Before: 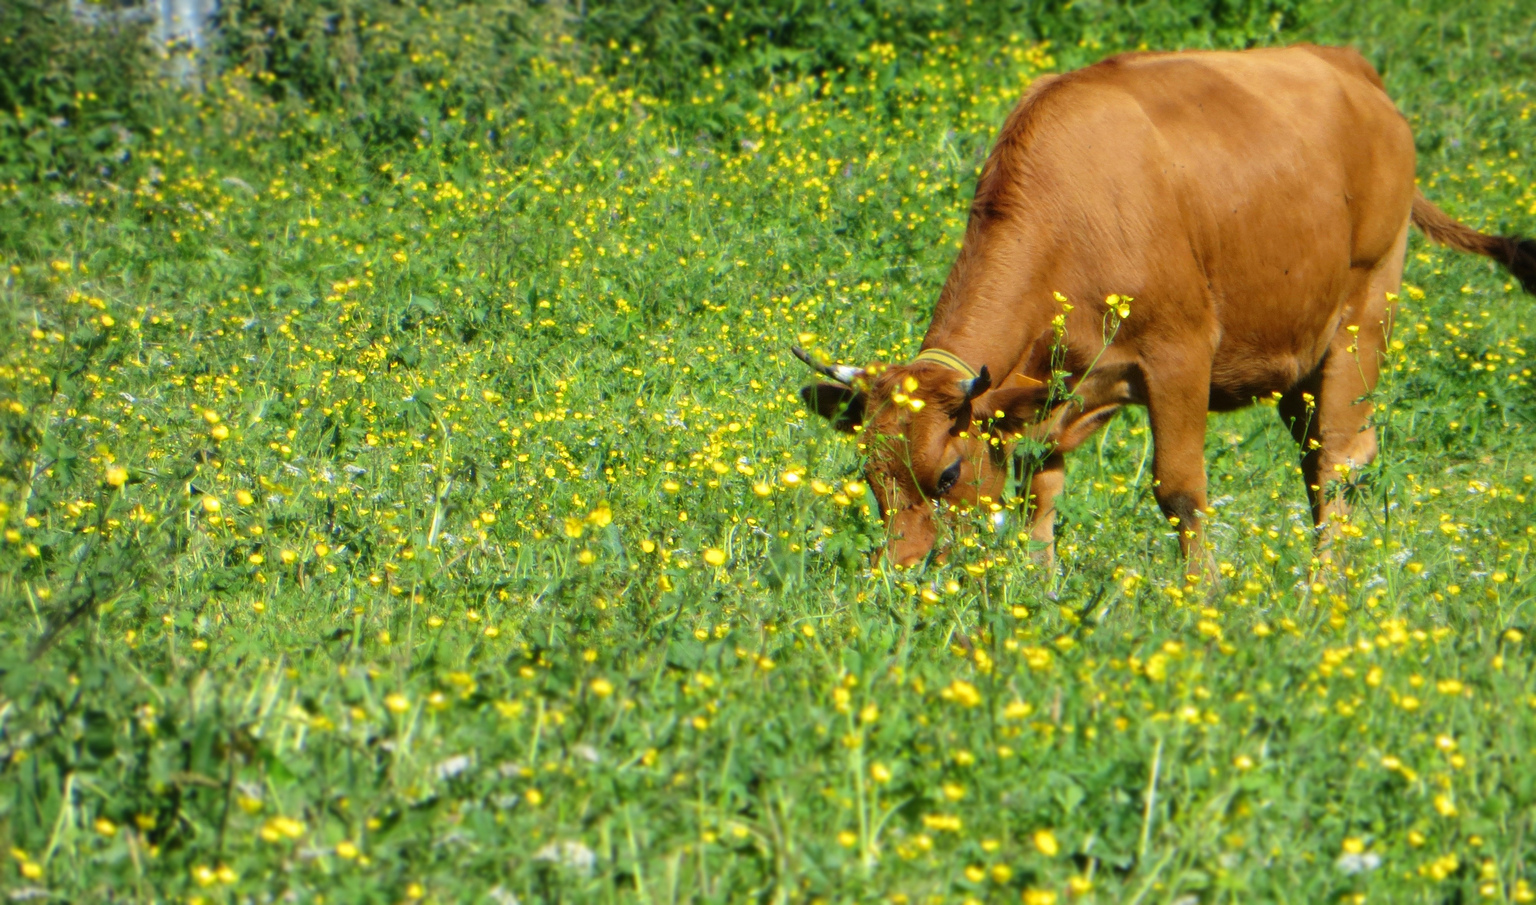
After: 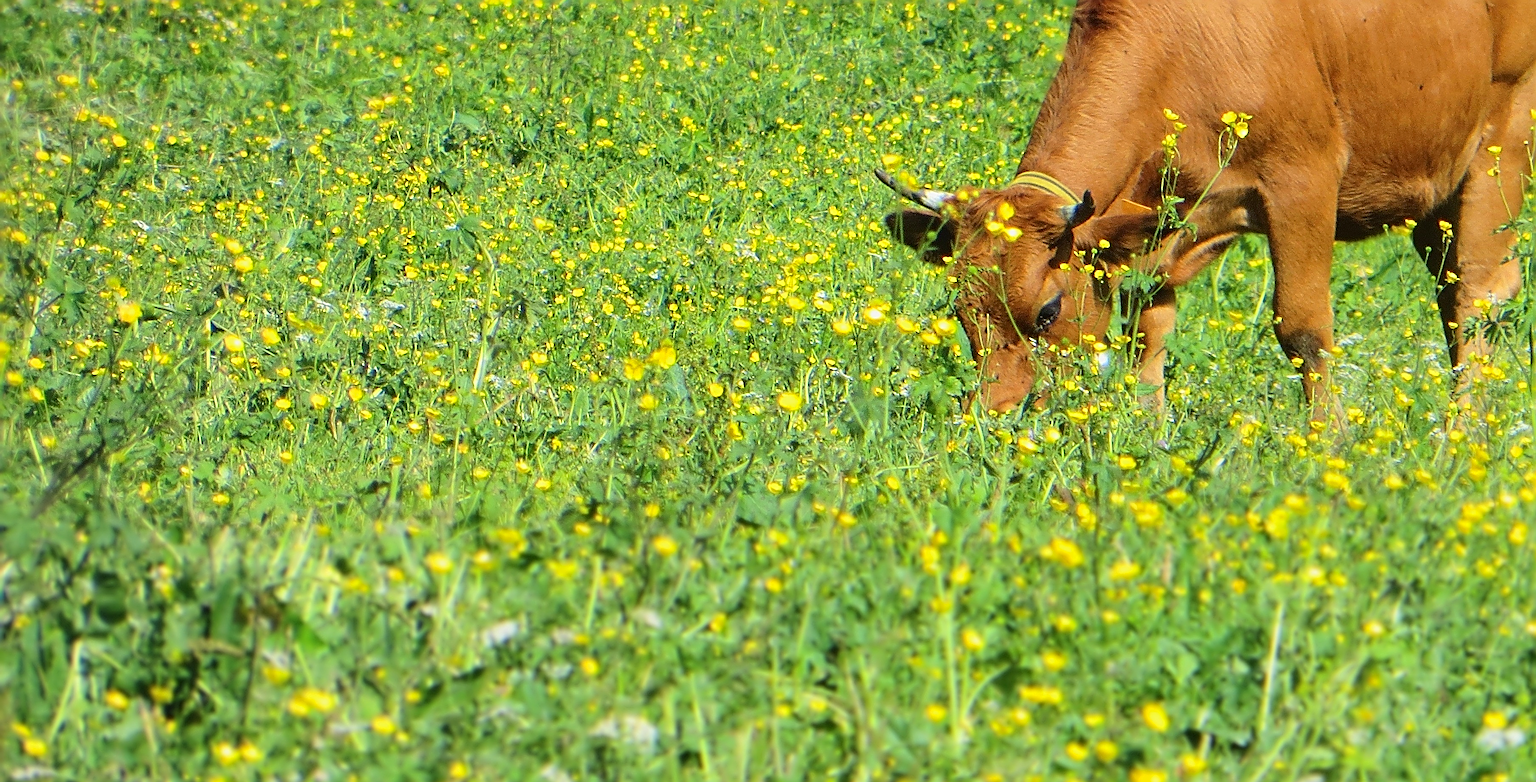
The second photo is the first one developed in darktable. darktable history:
crop: top 21.407%, right 9.441%, bottom 0.265%
sharpen: radius 3.197, amount 1.742
contrast brightness saturation: contrast -0.093, brightness 0.051, saturation 0.078
tone curve: curves: ch0 [(0.021, 0) (0.104, 0.052) (0.496, 0.526) (0.737, 0.783) (1, 1)], color space Lab, independent channels, preserve colors none
